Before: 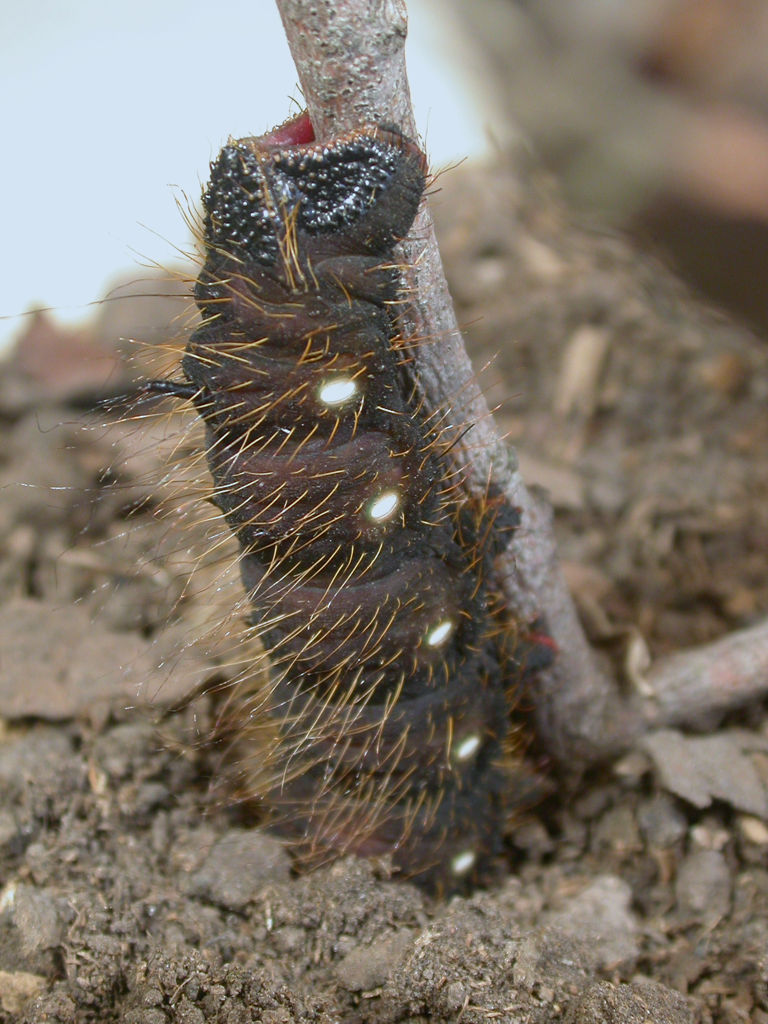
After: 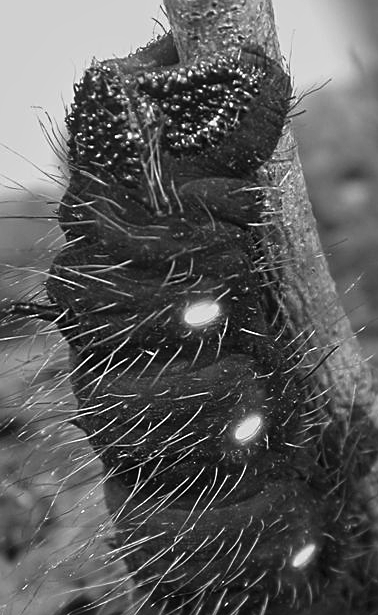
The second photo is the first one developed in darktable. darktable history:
color calibration: illuminant as shot in camera, x 0.37, y 0.382, temperature 4313.32 K
contrast equalizer: y [[0.5 ×6], [0.5 ×6], [0.5, 0.5, 0.501, 0.545, 0.707, 0.863], [0 ×6], [0 ×6]]
sharpen: on, module defaults
contrast brightness saturation: contrast 0.07, brightness -0.13, saturation 0.06
crop: left 17.835%, top 7.675%, right 32.881%, bottom 32.213%
monochrome: a -11.7, b 1.62, size 0.5, highlights 0.38
